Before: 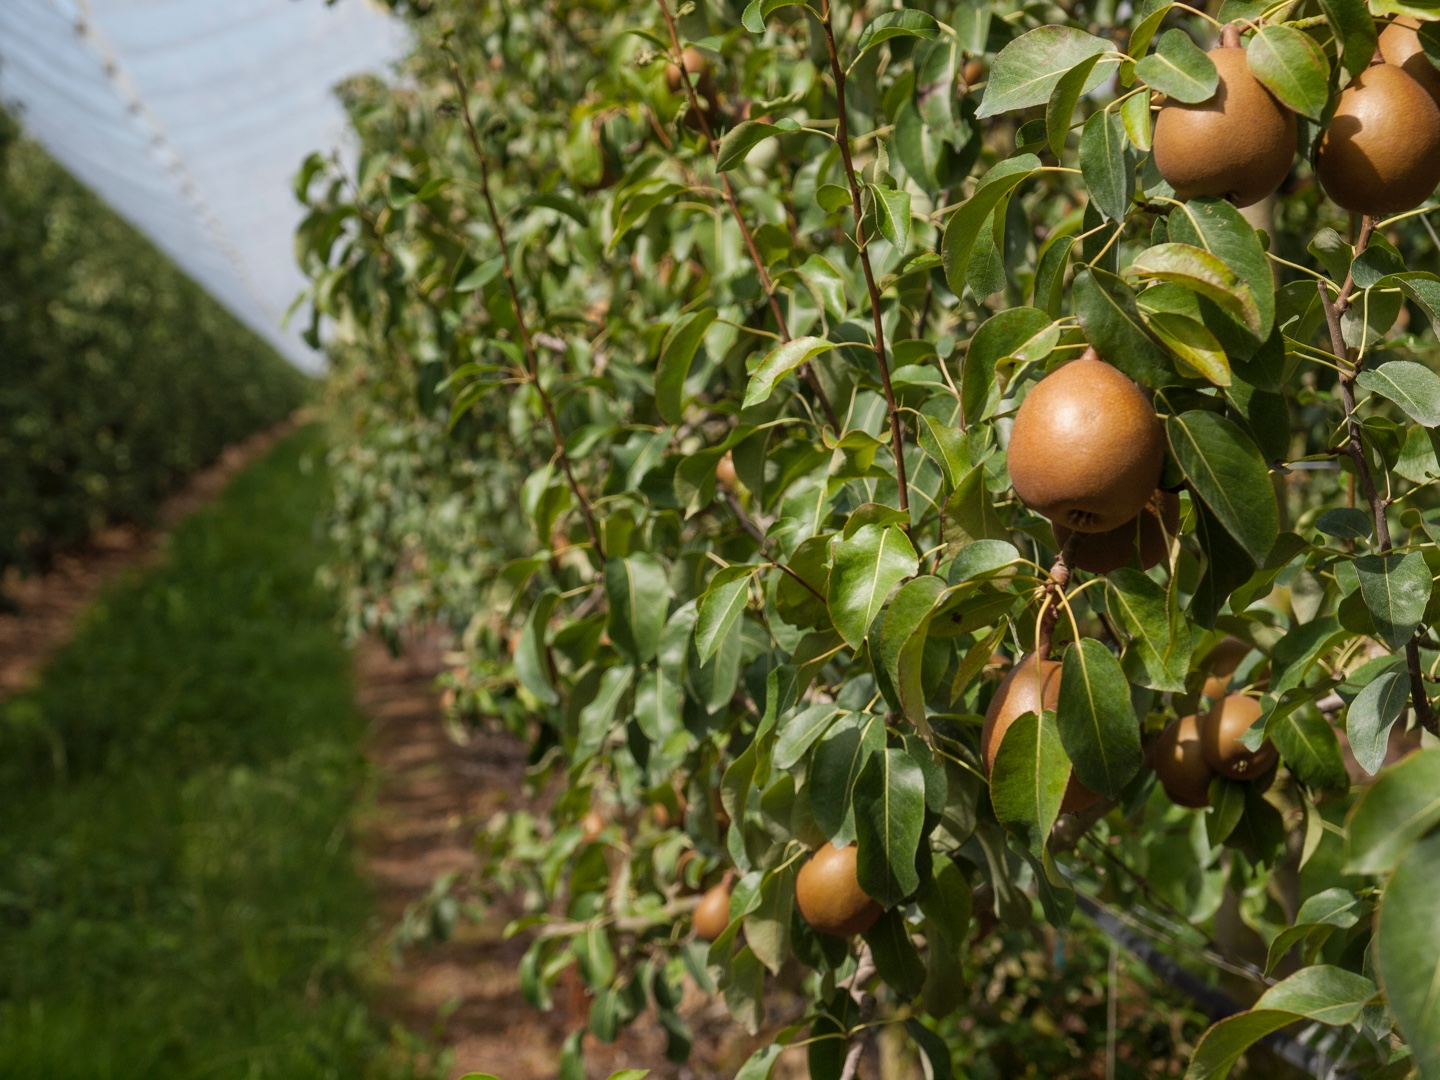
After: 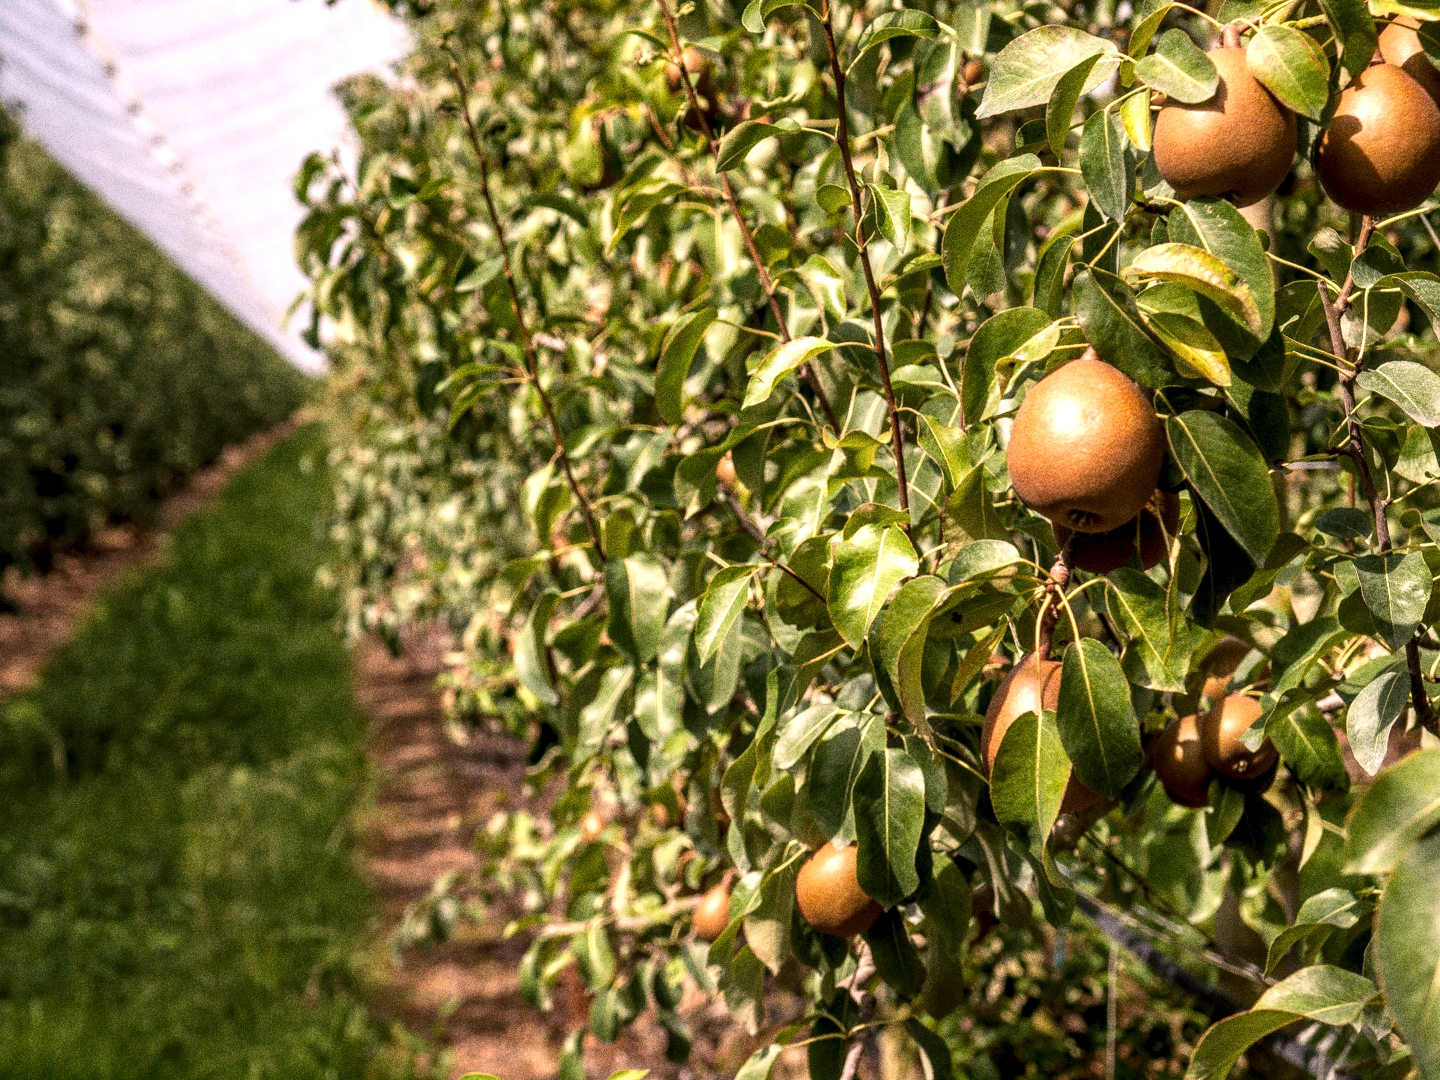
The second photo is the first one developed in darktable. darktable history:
color correction: highlights a* 12.23, highlights b* 5.41
exposure: exposure 0.556 EV, compensate highlight preservation false
local contrast: highlights 60%, shadows 60%, detail 160%
grain: strength 49.07%
